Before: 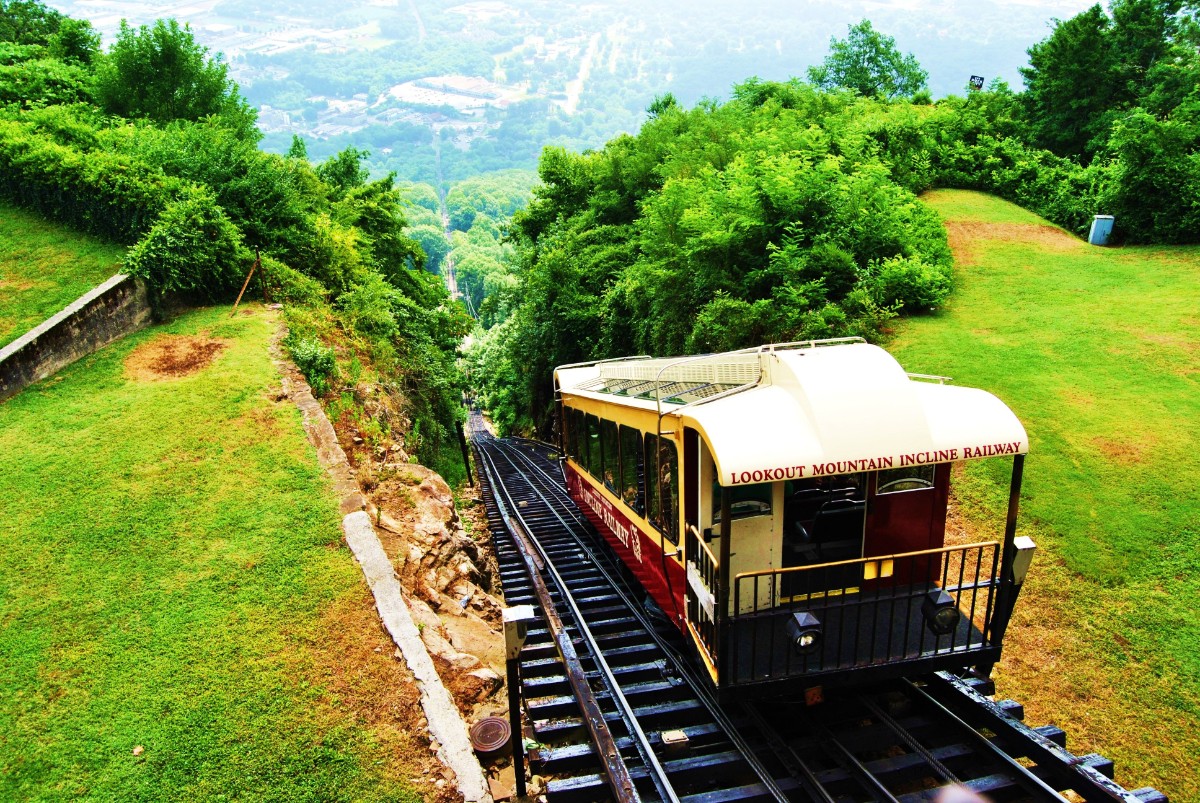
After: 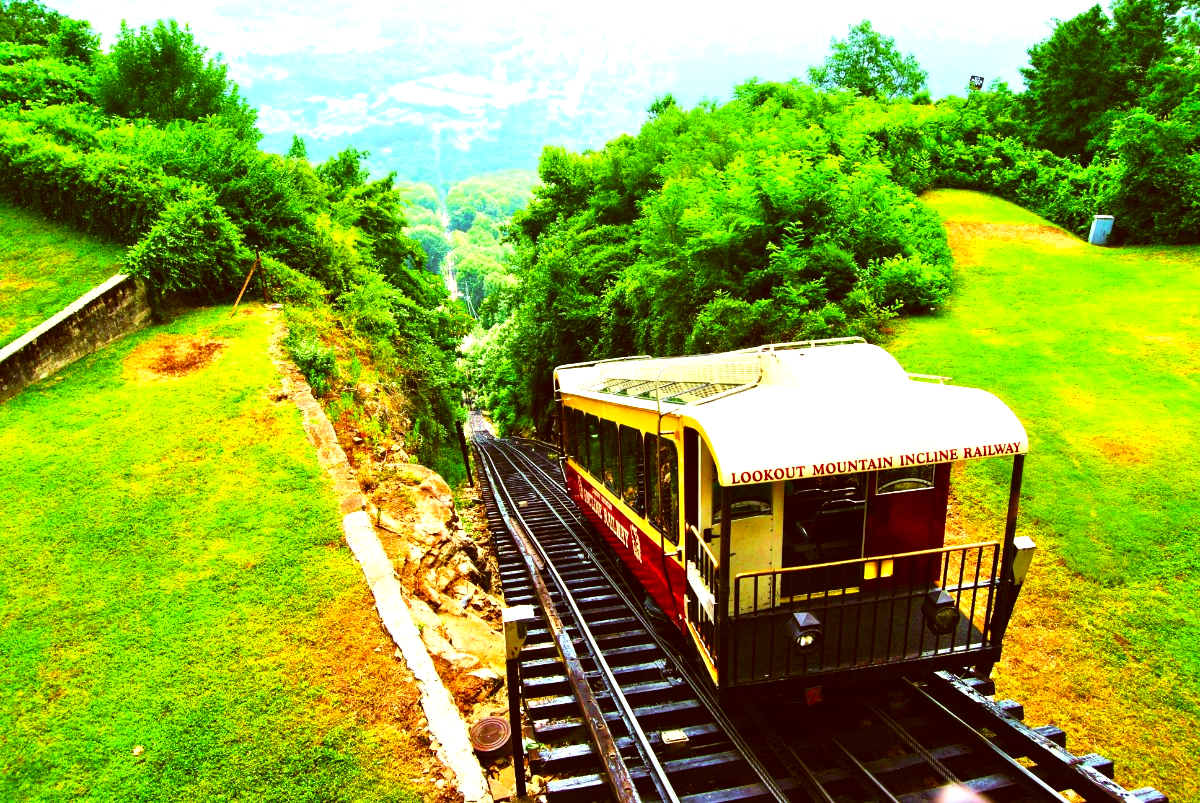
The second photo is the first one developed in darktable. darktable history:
exposure: black level correction 0, exposure 0.703 EV, compensate exposure bias true, compensate highlight preservation false
contrast brightness saturation: contrast 0.078, saturation 0.198
color correction: highlights a* -5.47, highlights b* 9.8, shadows a* 9.85, shadows b* 24.47
